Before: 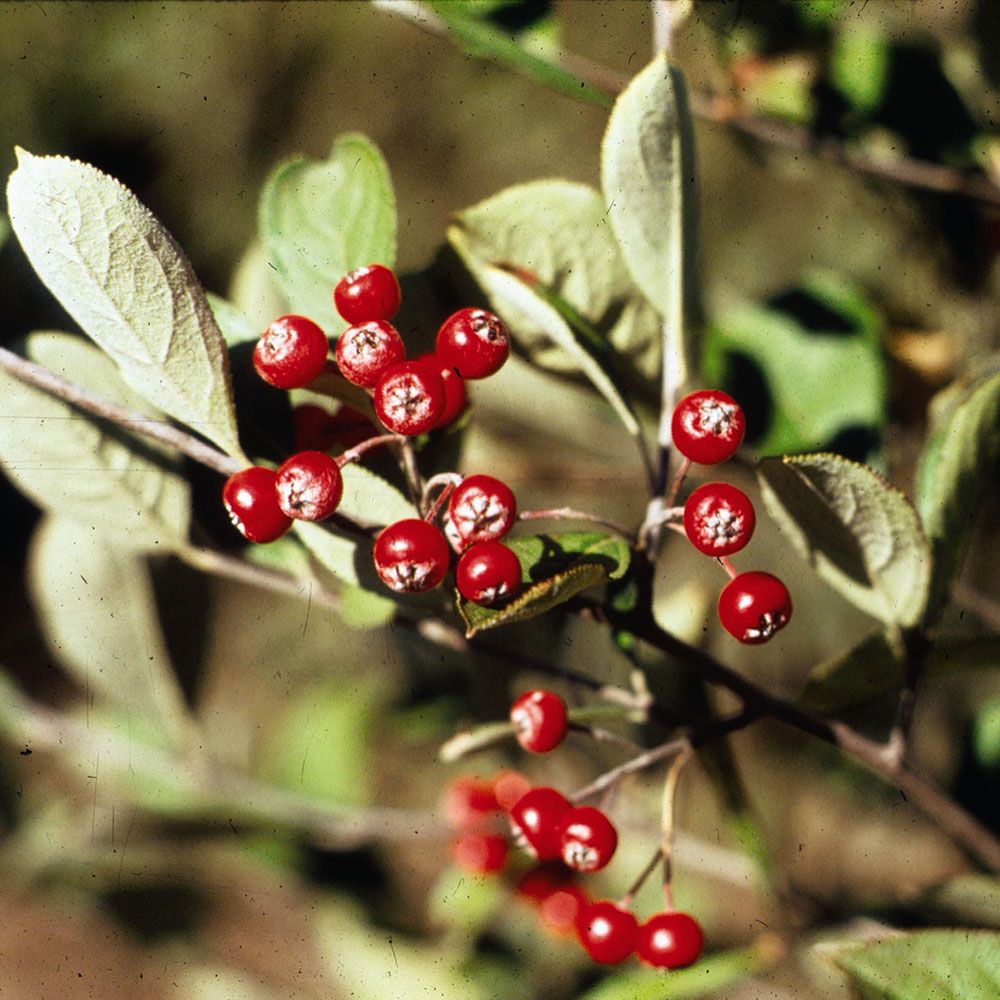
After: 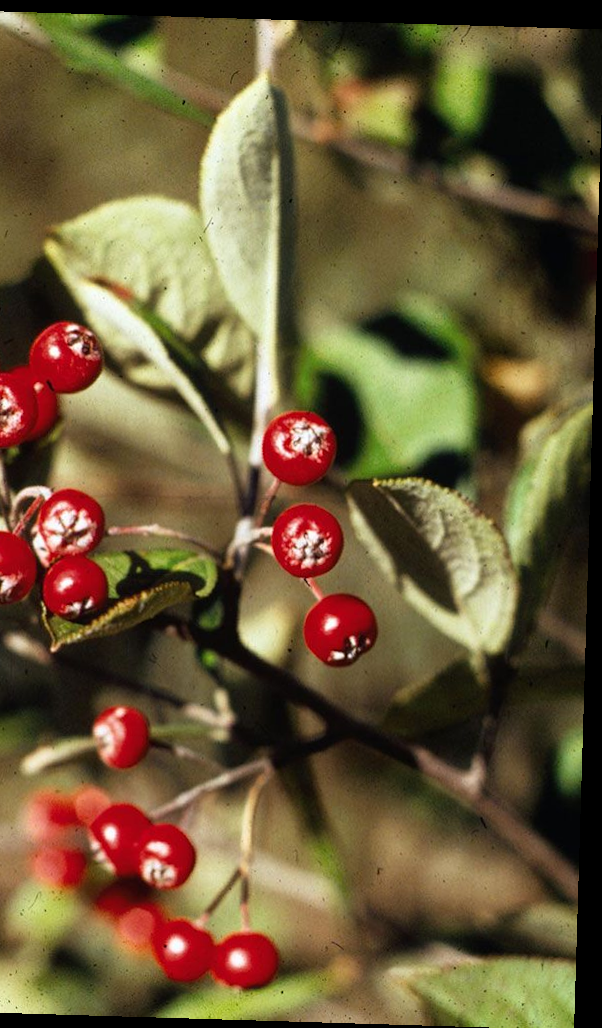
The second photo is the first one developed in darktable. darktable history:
crop: left 41.402%
rotate and perspective: rotation 1.72°, automatic cropping off
